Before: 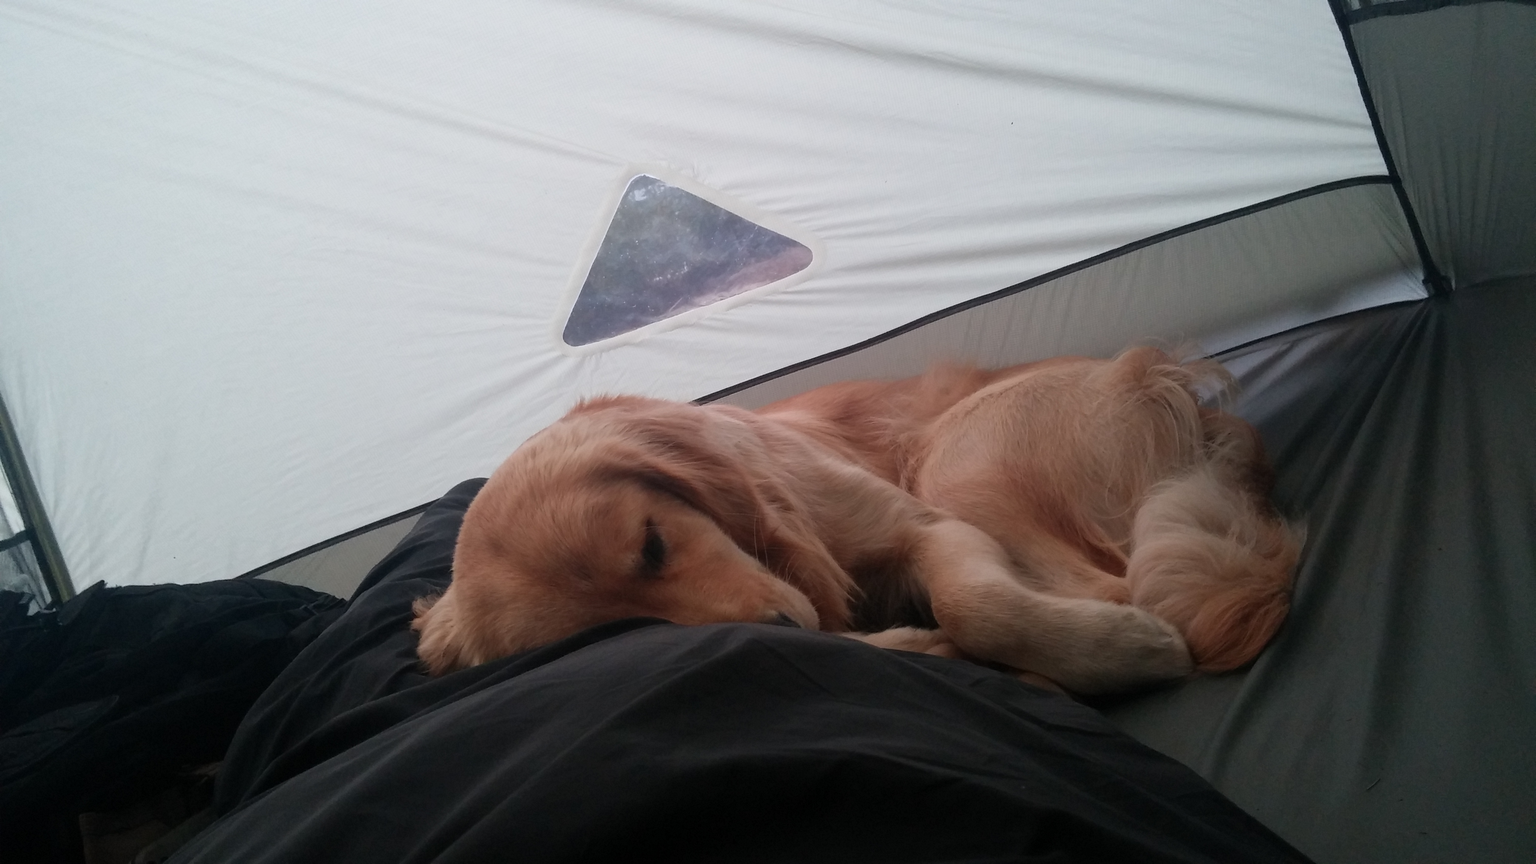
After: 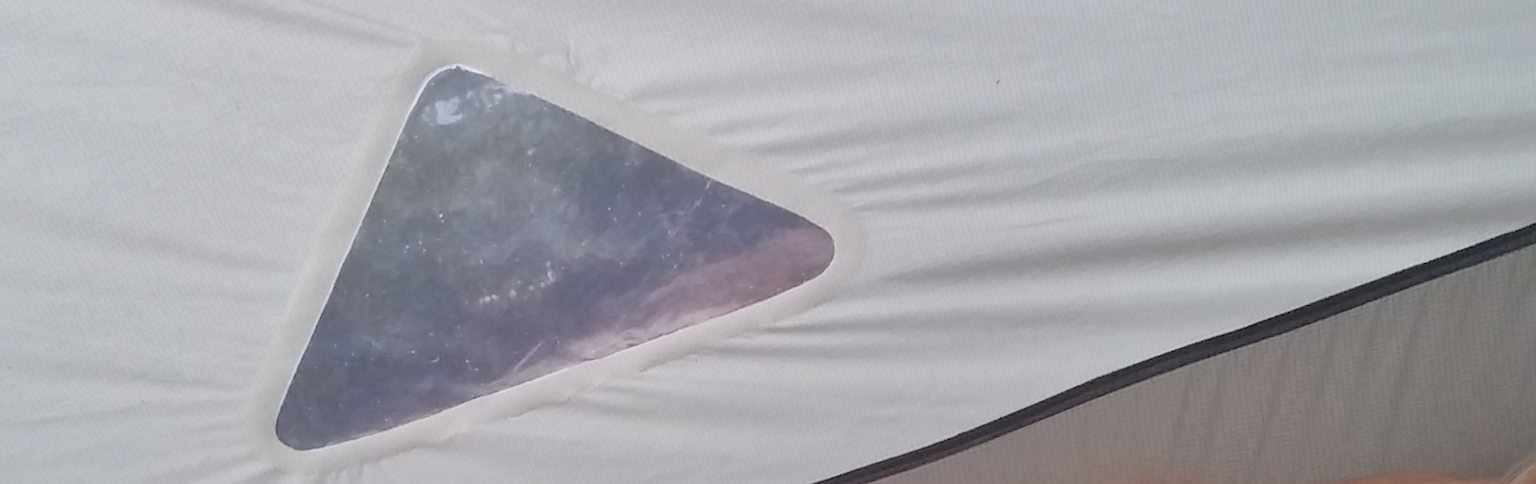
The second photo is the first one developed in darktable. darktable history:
crop: left 28.64%, top 16.832%, right 26.637%, bottom 58.055%
shadows and highlights: on, module defaults
